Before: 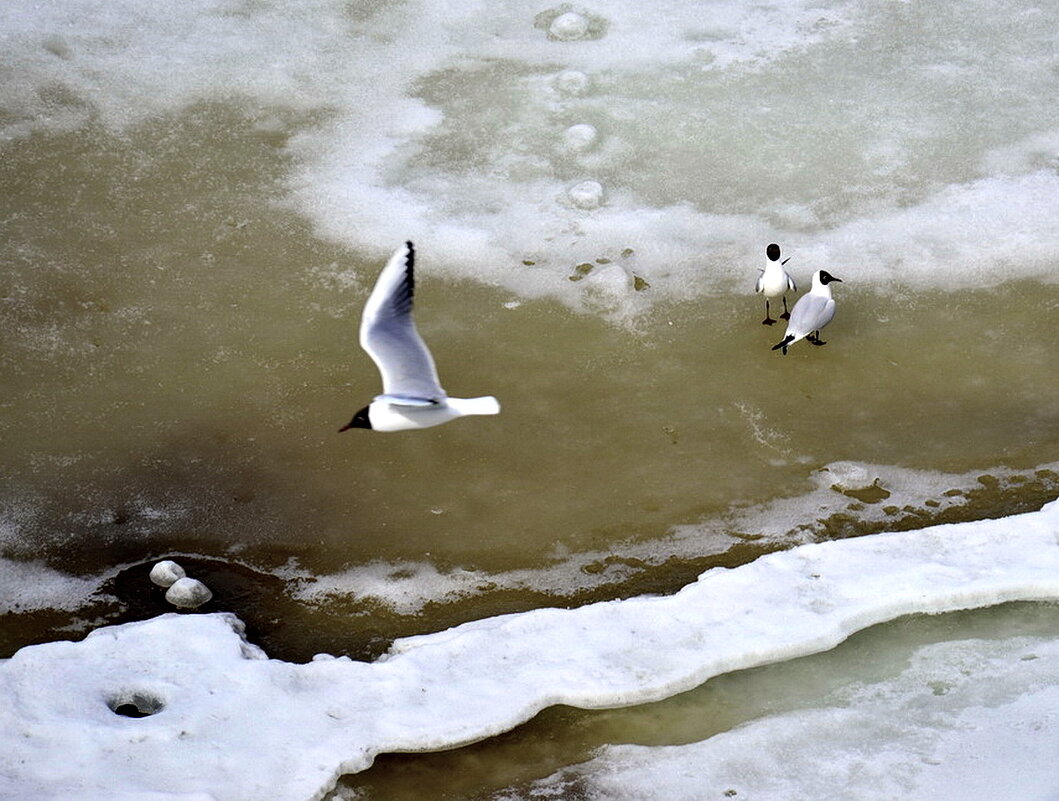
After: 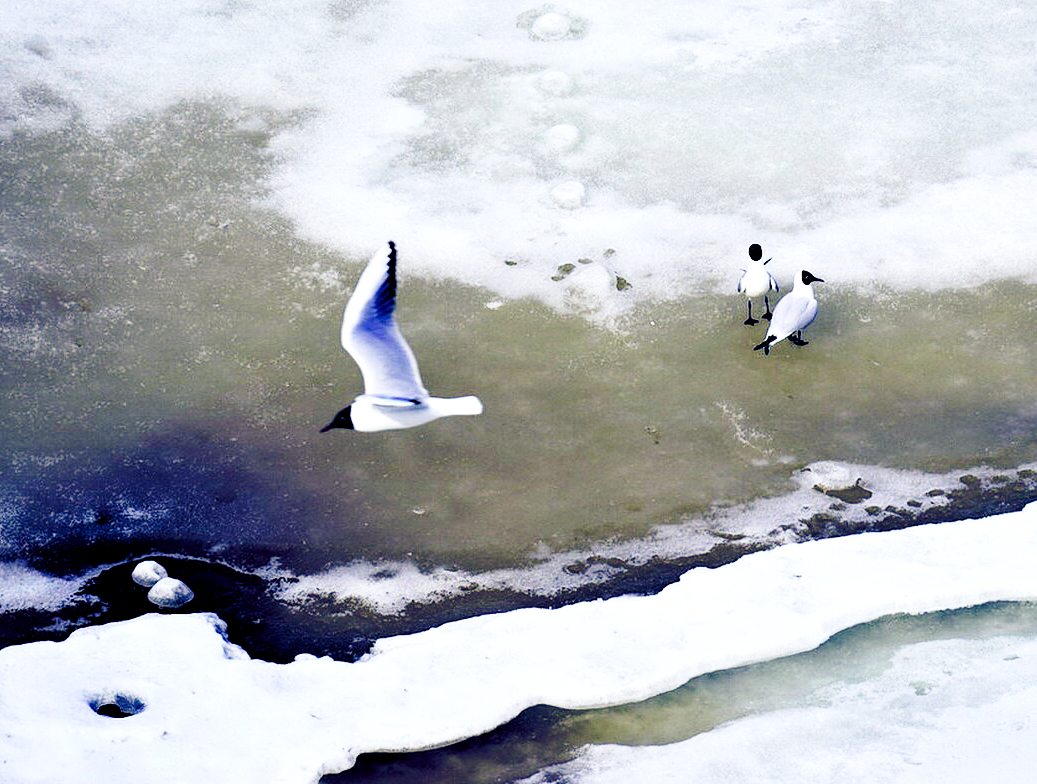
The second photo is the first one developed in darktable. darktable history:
color balance rgb: shadows lift › luminance -41.13%, shadows lift › chroma 14.13%, shadows lift › hue 260°, power › luminance -3.76%, power › chroma 0.56%, power › hue 40.37°, highlights gain › luminance 16.81%, highlights gain › chroma 2.94%, highlights gain › hue 260°, global offset › luminance -0.29%, global offset › chroma 0.31%, global offset › hue 260°, perceptual saturation grading › global saturation 20%, perceptual saturation grading › highlights -13.92%, perceptual saturation grading › shadows 50%
crop: left 1.743%, right 0.268%, bottom 2.011%
base curve: curves: ch0 [(0, 0) (0.028, 0.03) (0.121, 0.232) (0.46, 0.748) (0.859, 0.968) (1, 1)], preserve colors none
